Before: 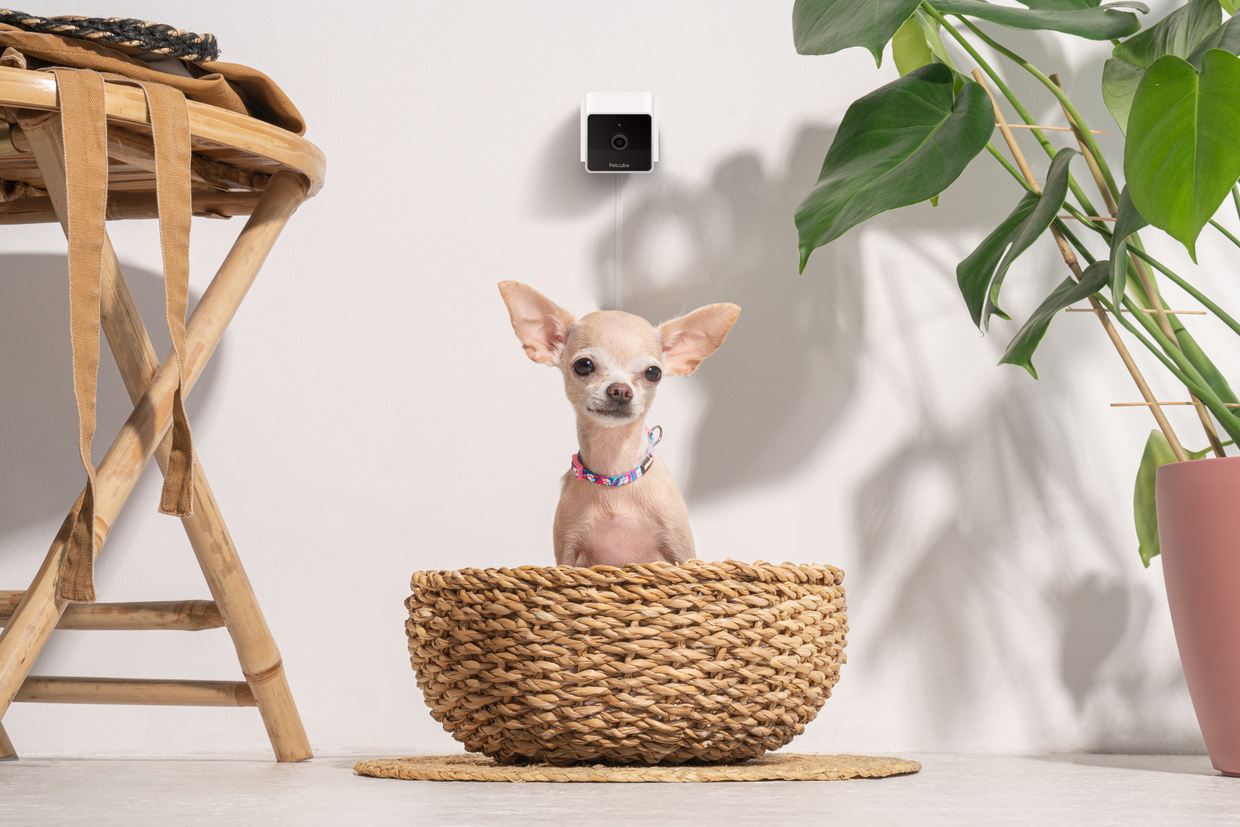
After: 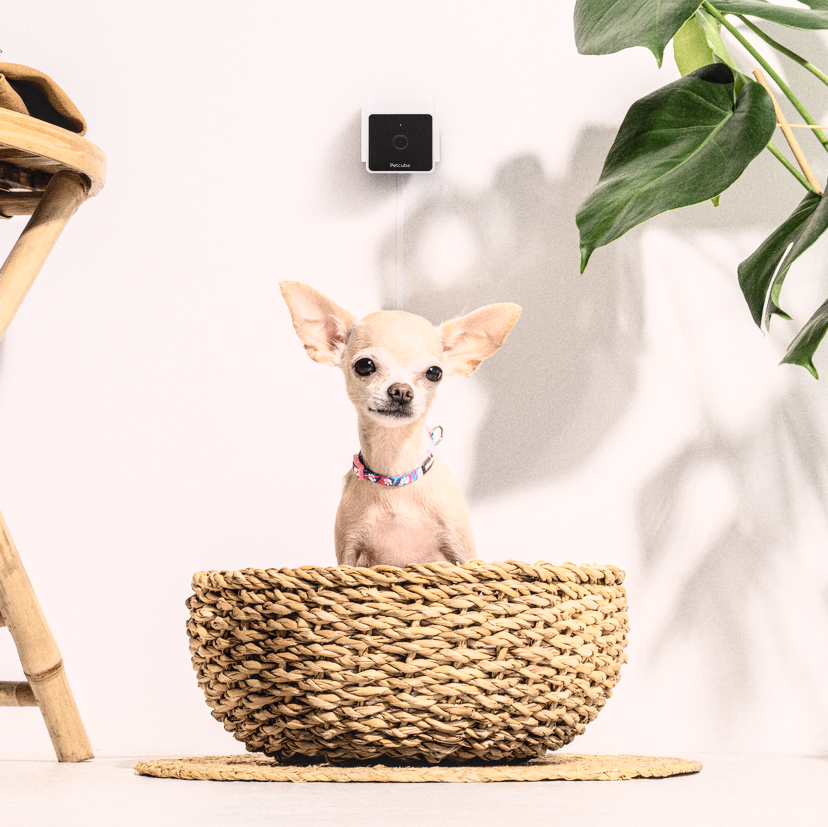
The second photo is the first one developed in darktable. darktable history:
crop and rotate: left 17.732%, right 15.423%
local contrast: on, module defaults
filmic rgb: black relative exposure -4 EV, white relative exposure 3 EV, hardness 3.02, contrast 1.4
tone curve: curves: ch0 [(0.003, 0.029) (0.202, 0.232) (0.46, 0.56) (0.611, 0.739) (0.843, 0.941) (1, 0.99)]; ch1 [(0, 0) (0.35, 0.356) (0.45, 0.453) (0.508, 0.515) (0.617, 0.601) (1, 1)]; ch2 [(0, 0) (0.456, 0.469) (0.5, 0.5) (0.556, 0.566) (0.635, 0.642) (1, 1)], color space Lab, independent channels, preserve colors none
grain: coarseness 22.88 ISO
